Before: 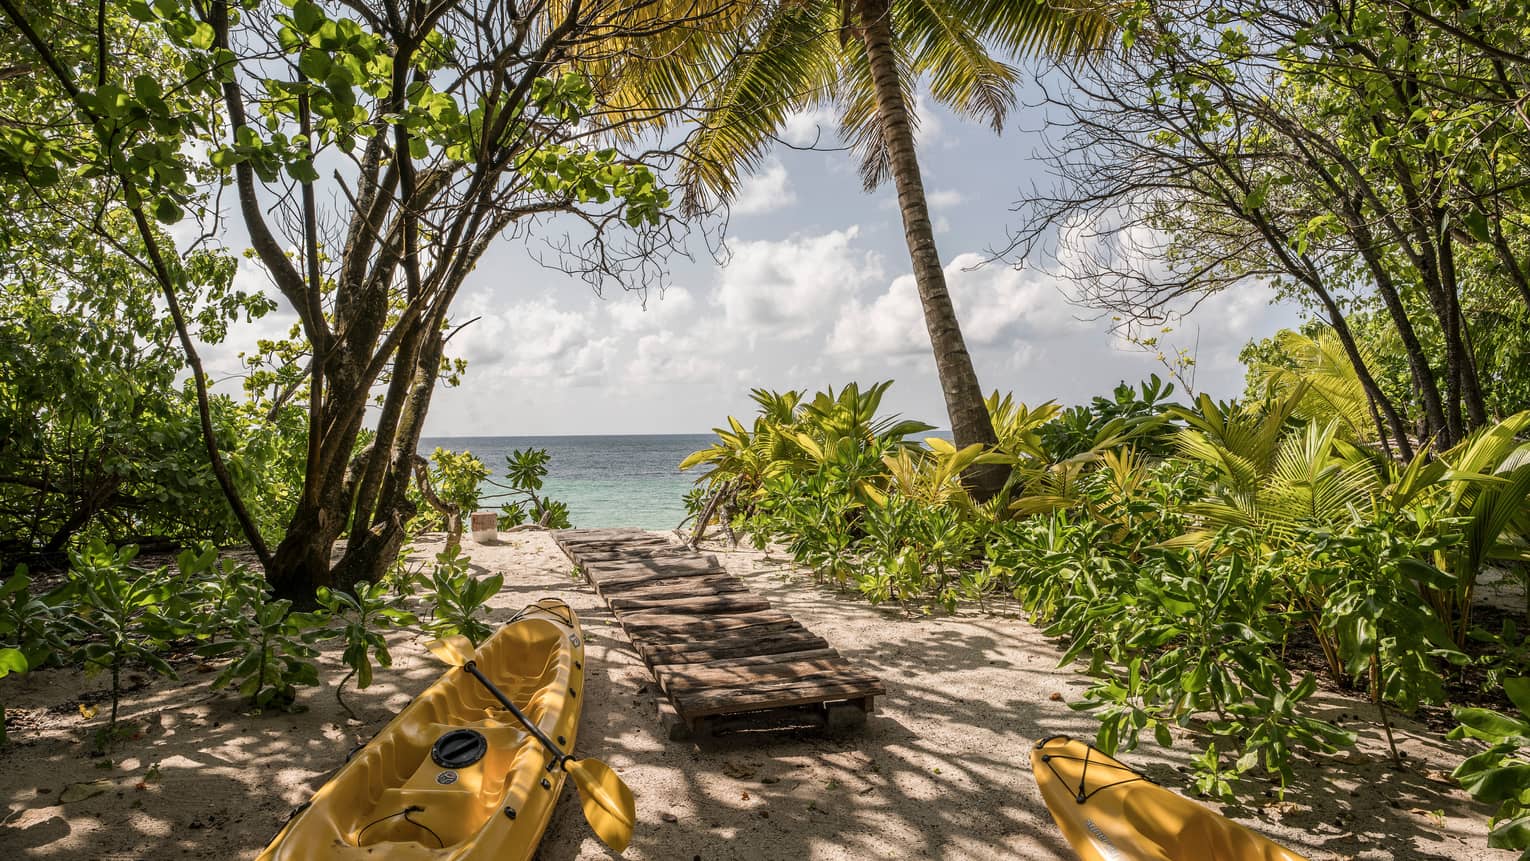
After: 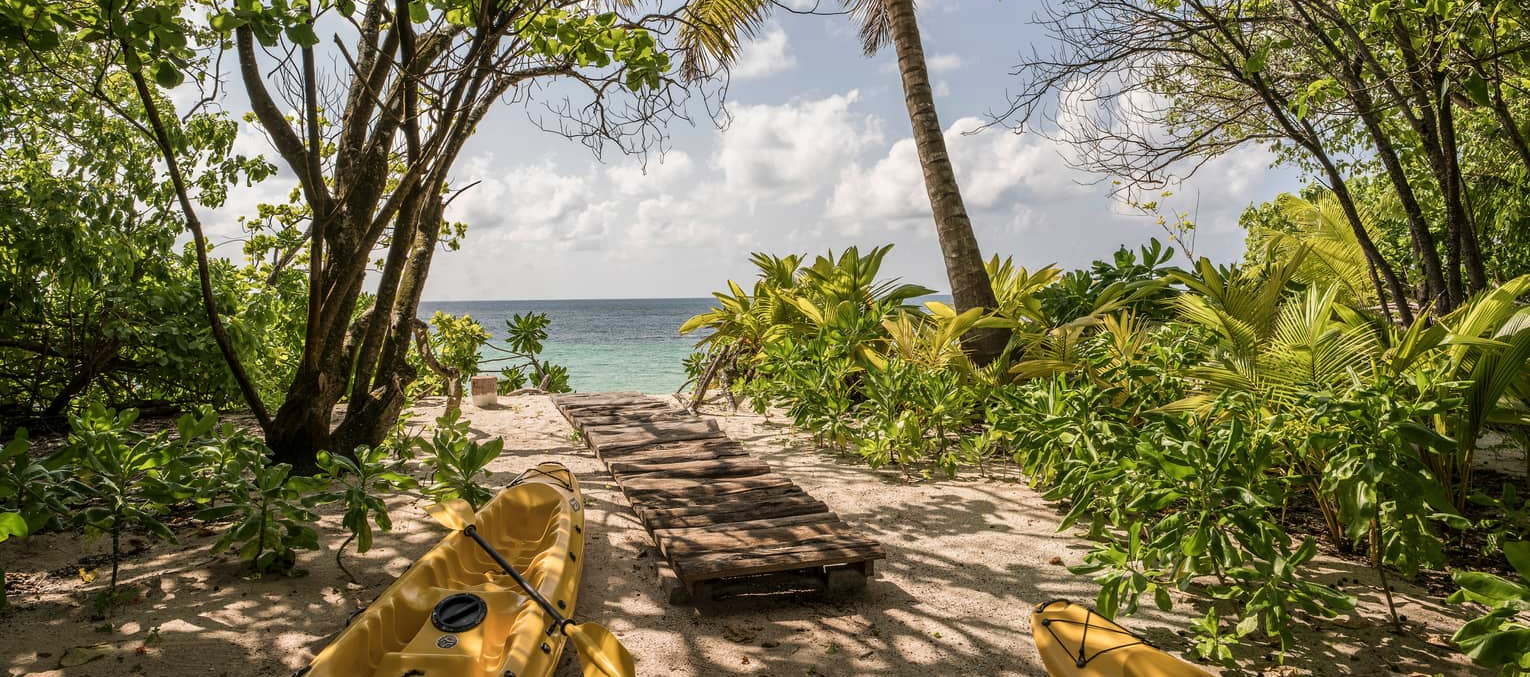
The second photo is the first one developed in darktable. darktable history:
velvia: on, module defaults
crop and rotate: top 15.95%, bottom 5.329%
